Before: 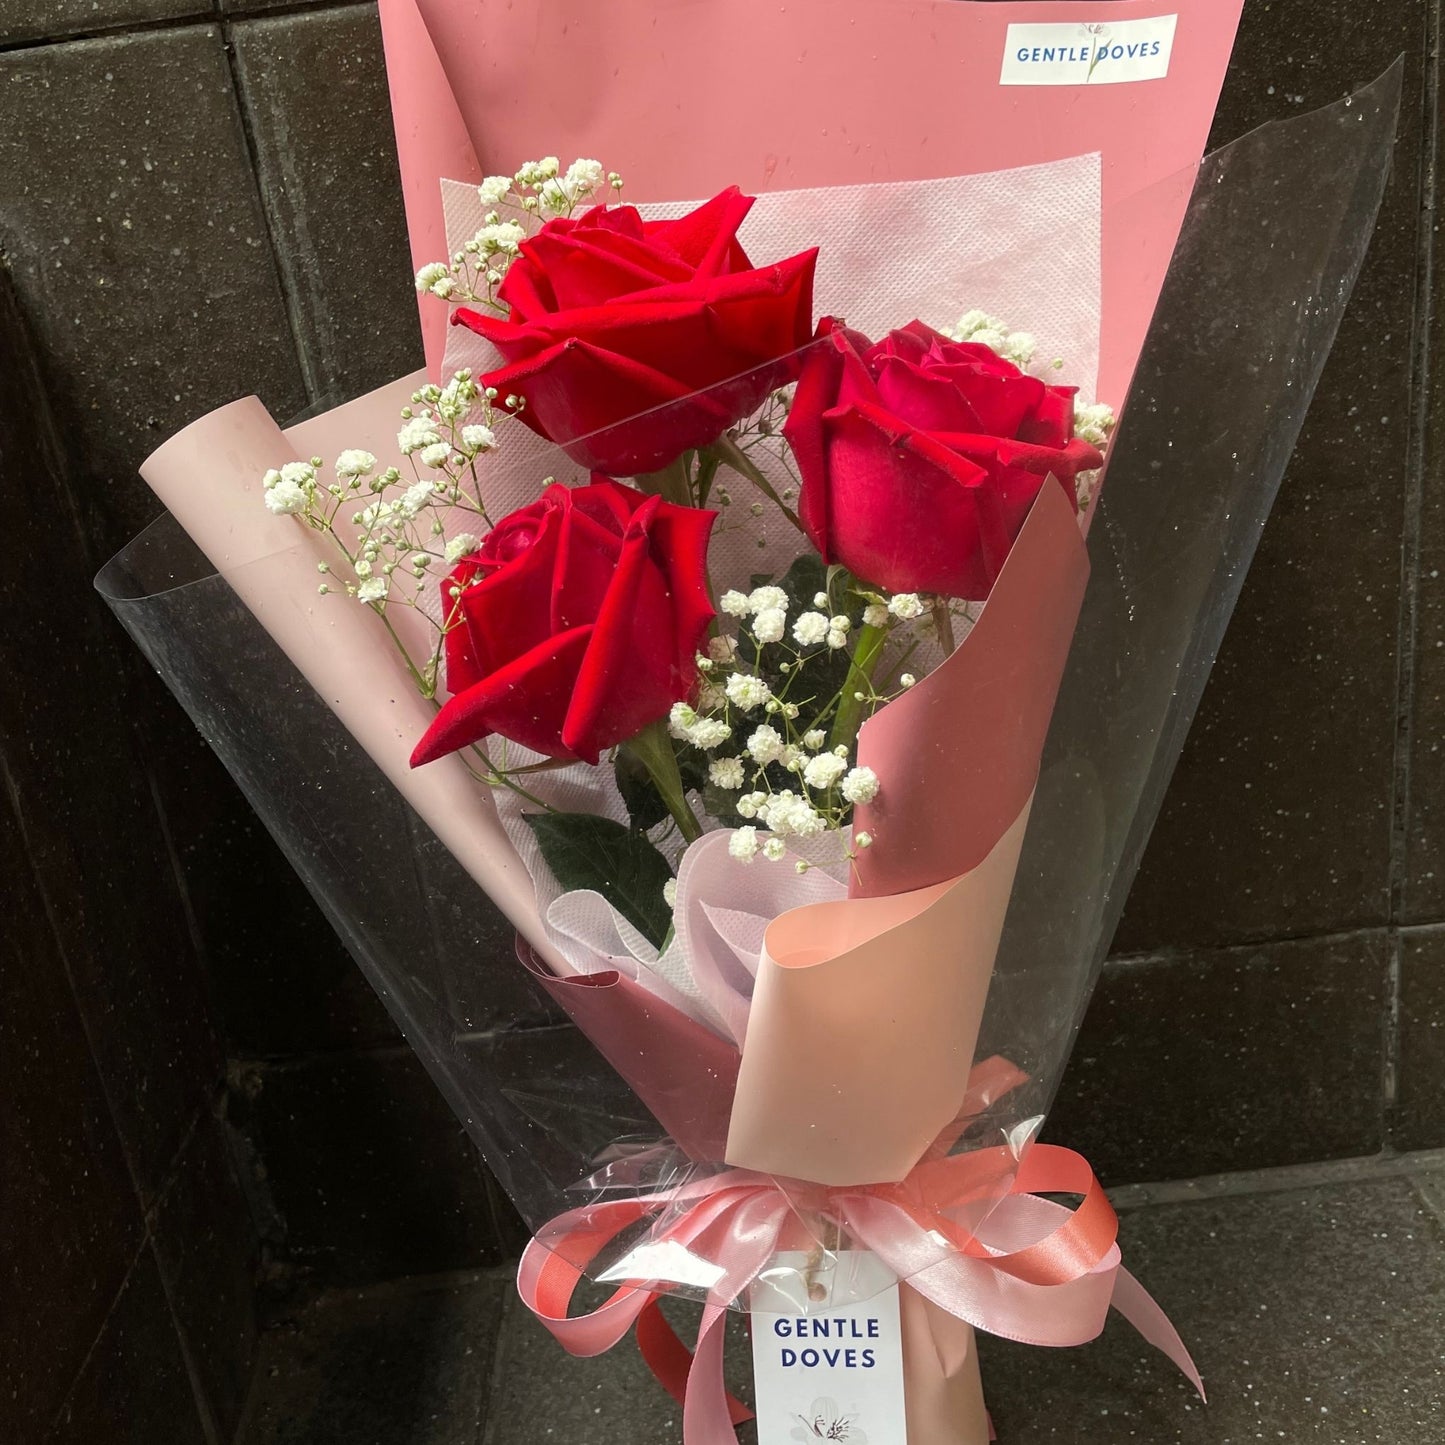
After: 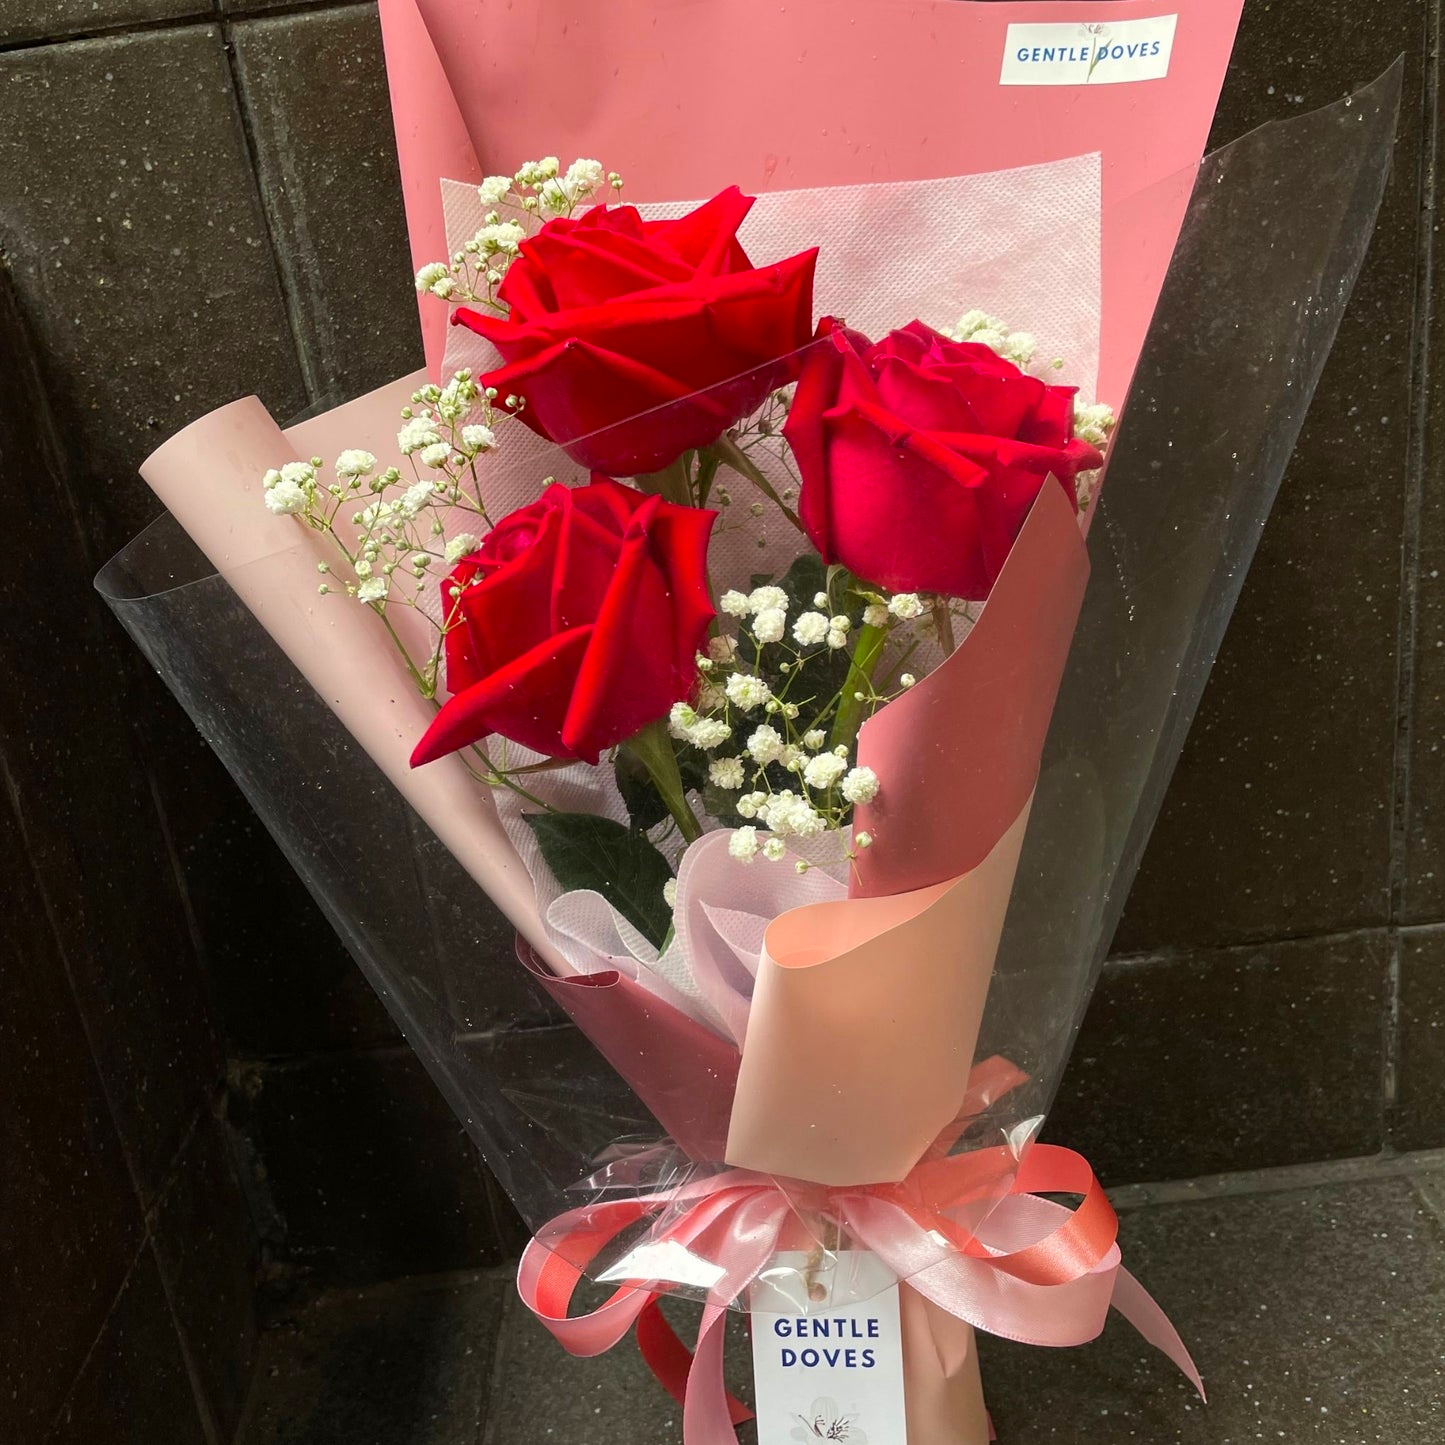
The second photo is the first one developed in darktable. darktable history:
contrast brightness saturation: saturation 0.182
